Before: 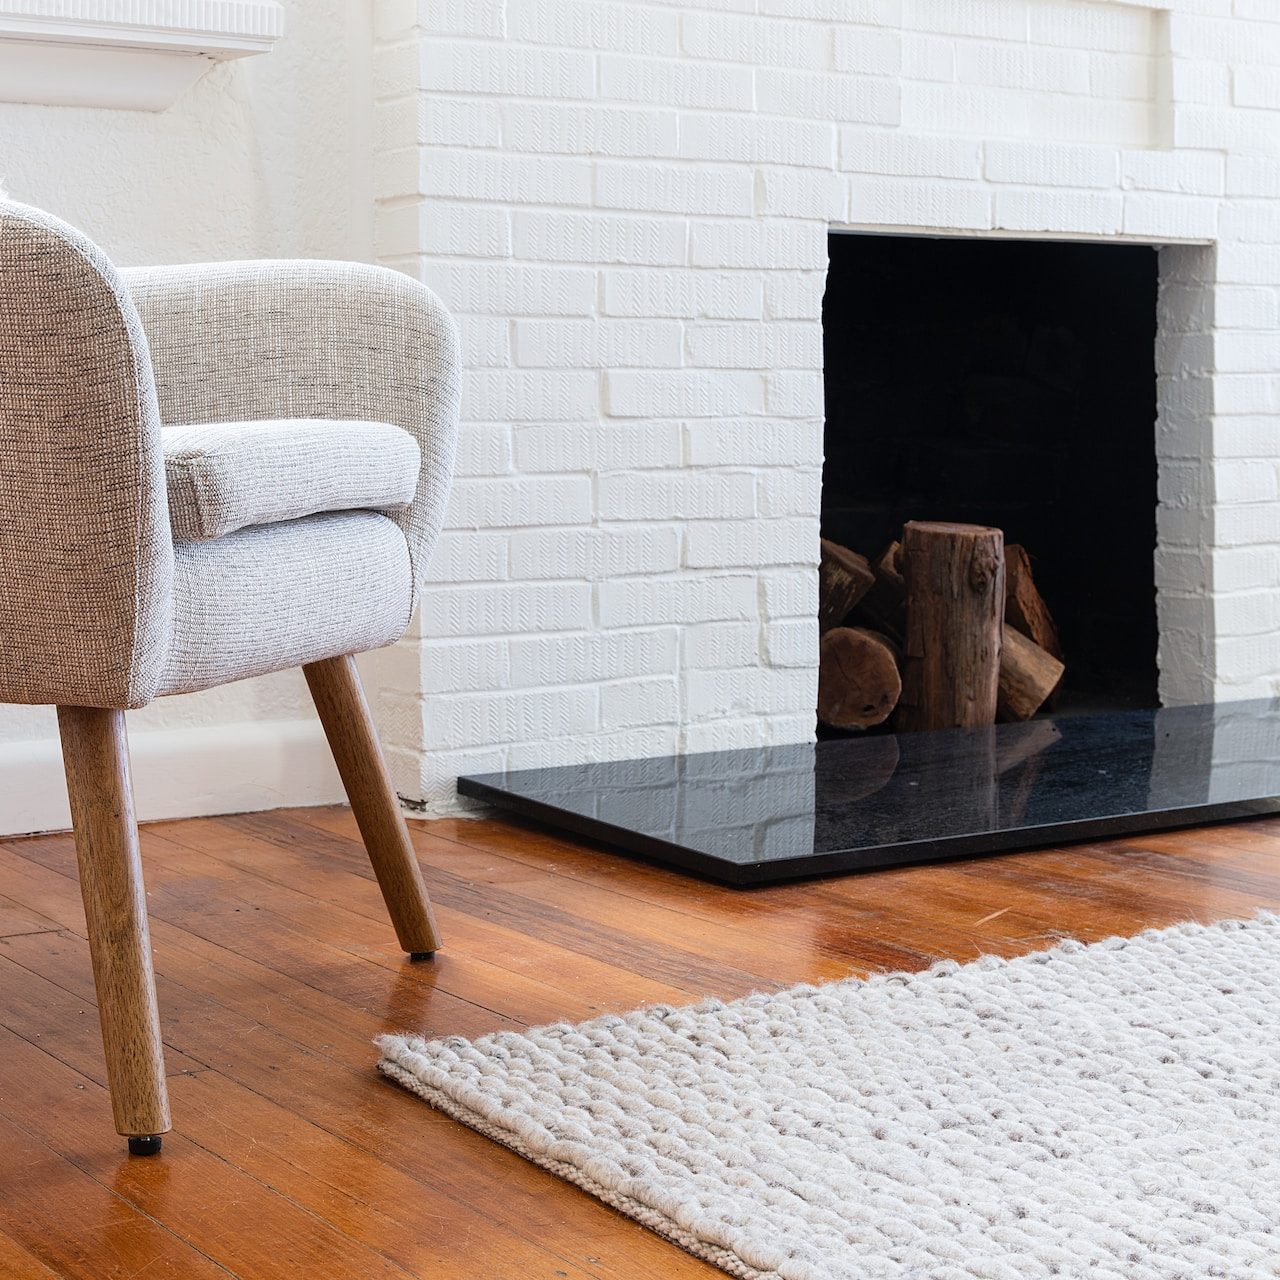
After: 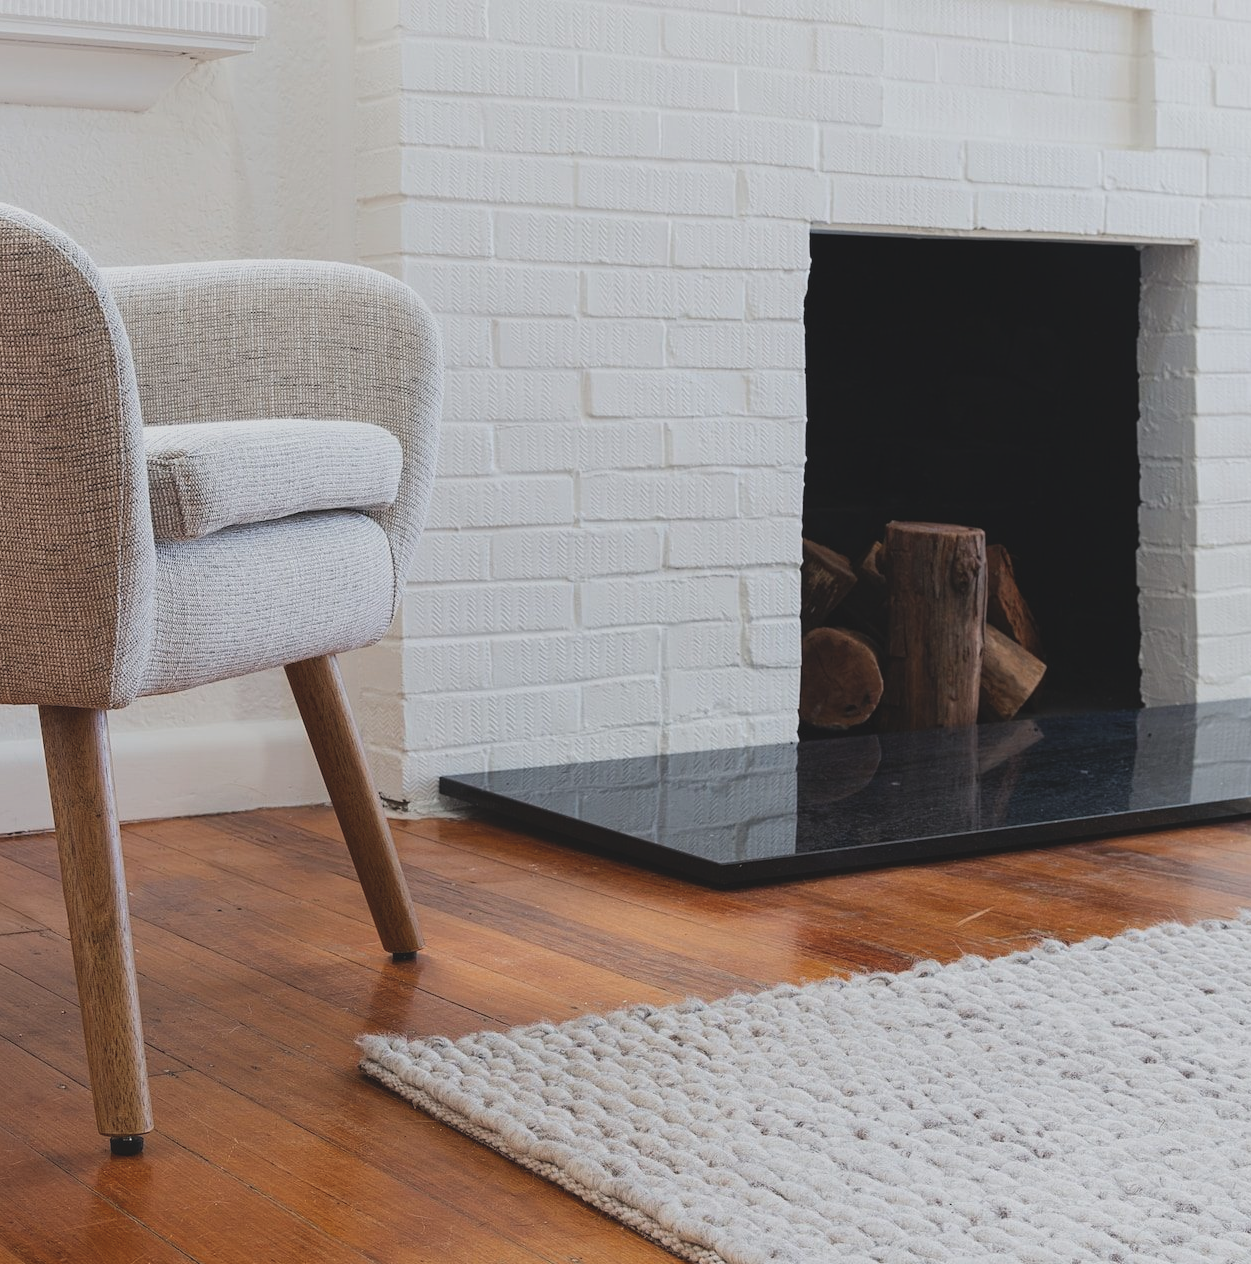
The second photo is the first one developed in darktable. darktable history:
crop and rotate: left 1.443%, right 0.761%, bottom 1.189%
exposure: black level correction -0.015, exposure -0.516 EV, compensate exposure bias true, compensate highlight preservation false
